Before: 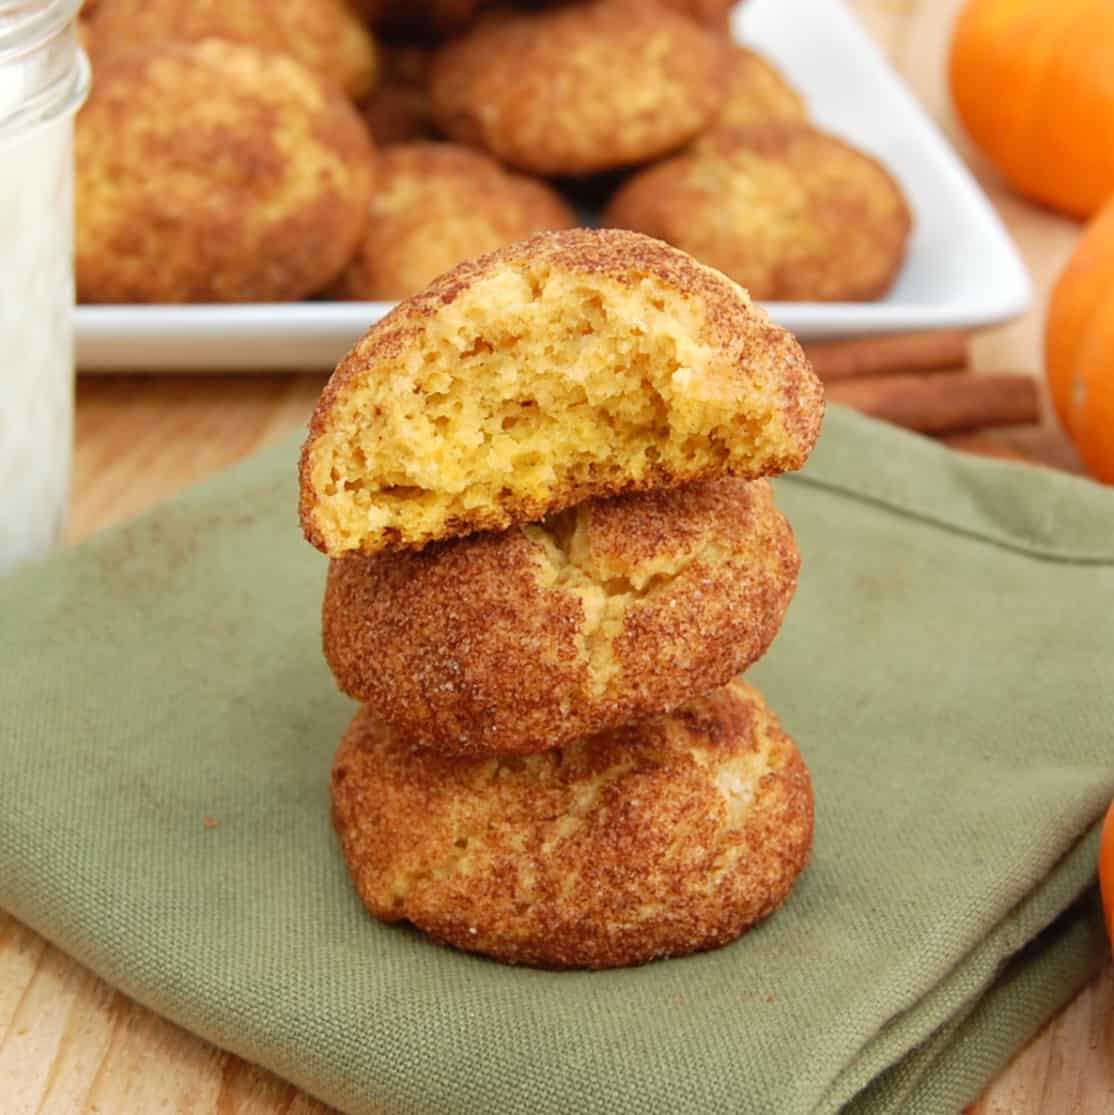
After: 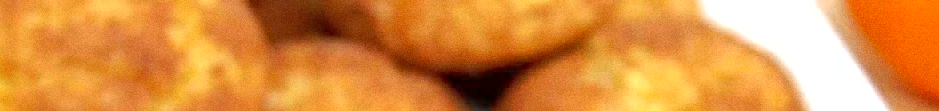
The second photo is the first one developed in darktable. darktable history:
exposure: black level correction 0.001, exposure 0.5 EV, compensate exposure bias true, compensate highlight preservation false
shadows and highlights: on, module defaults
tone curve: curves: ch0 [(0, 0) (0.003, 0.003) (0.011, 0.011) (0.025, 0.025) (0.044, 0.044) (0.069, 0.068) (0.1, 0.099) (0.136, 0.134) (0.177, 0.175) (0.224, 0.222) (0.277, 0.274) (0.335, 0.331) (0.399, 0.395) (0.468, 0.463) (0.543, 0.554) (0.623, 0.632) (0.709, 0.716) (0.801, 0.805) (0.898, 0.9) (1, 1)], preserve colors none
crop and rotate: left 9.644%, top 9.491%, right 6.021%, bottom 80.509%
grain: coarseness 0.09 ISO
